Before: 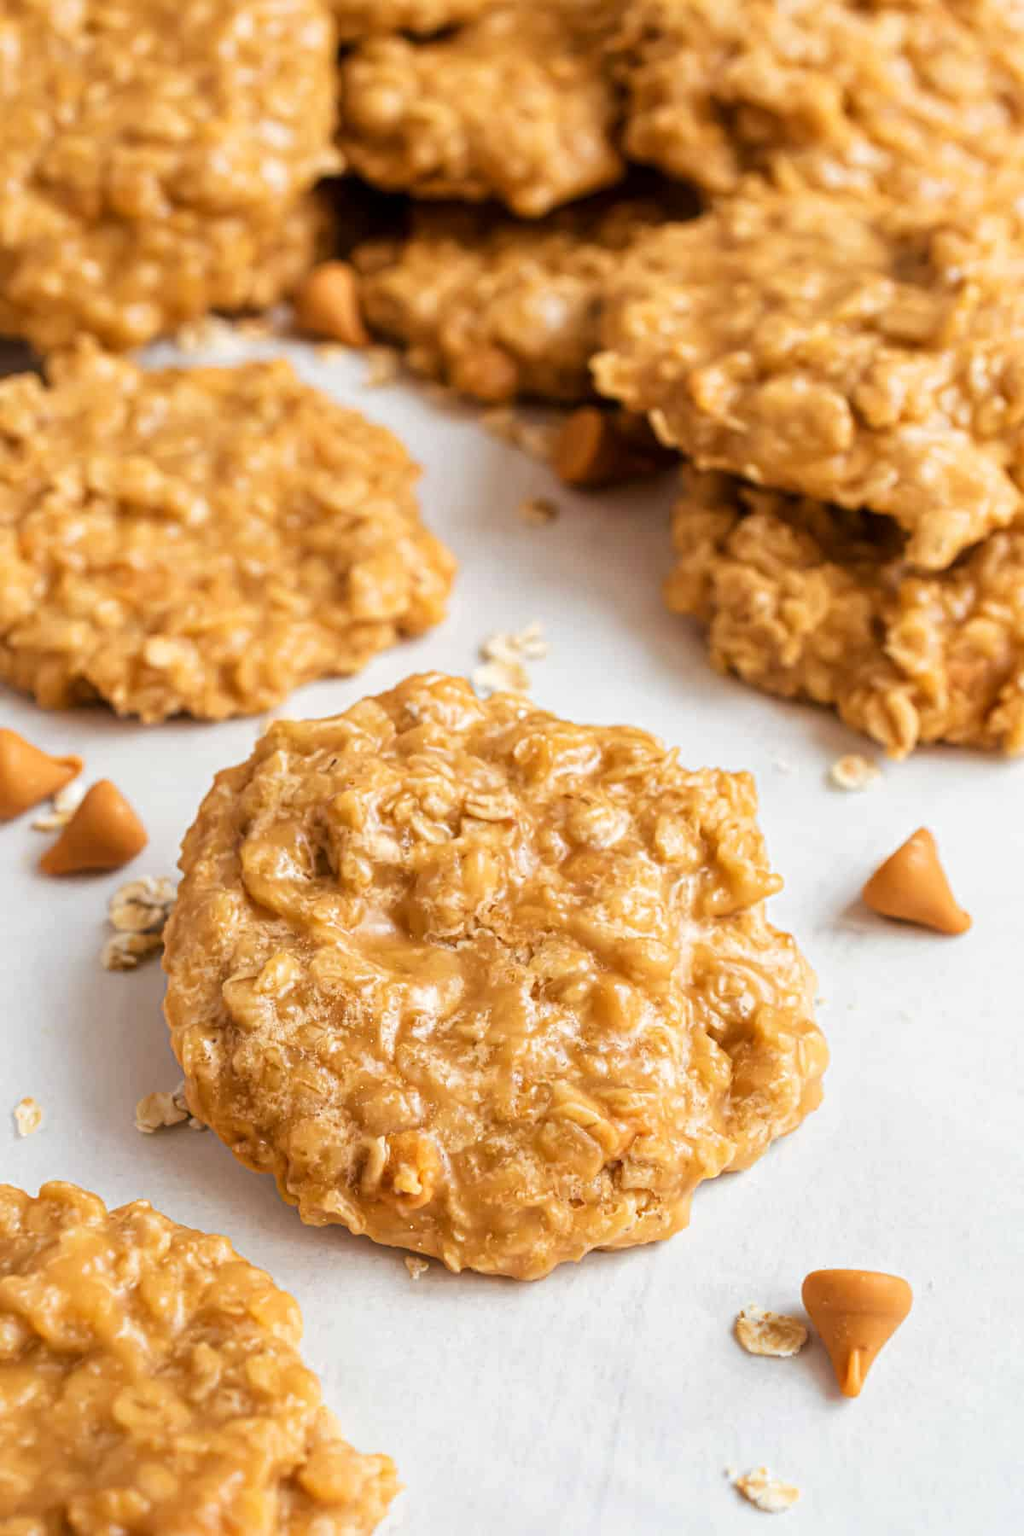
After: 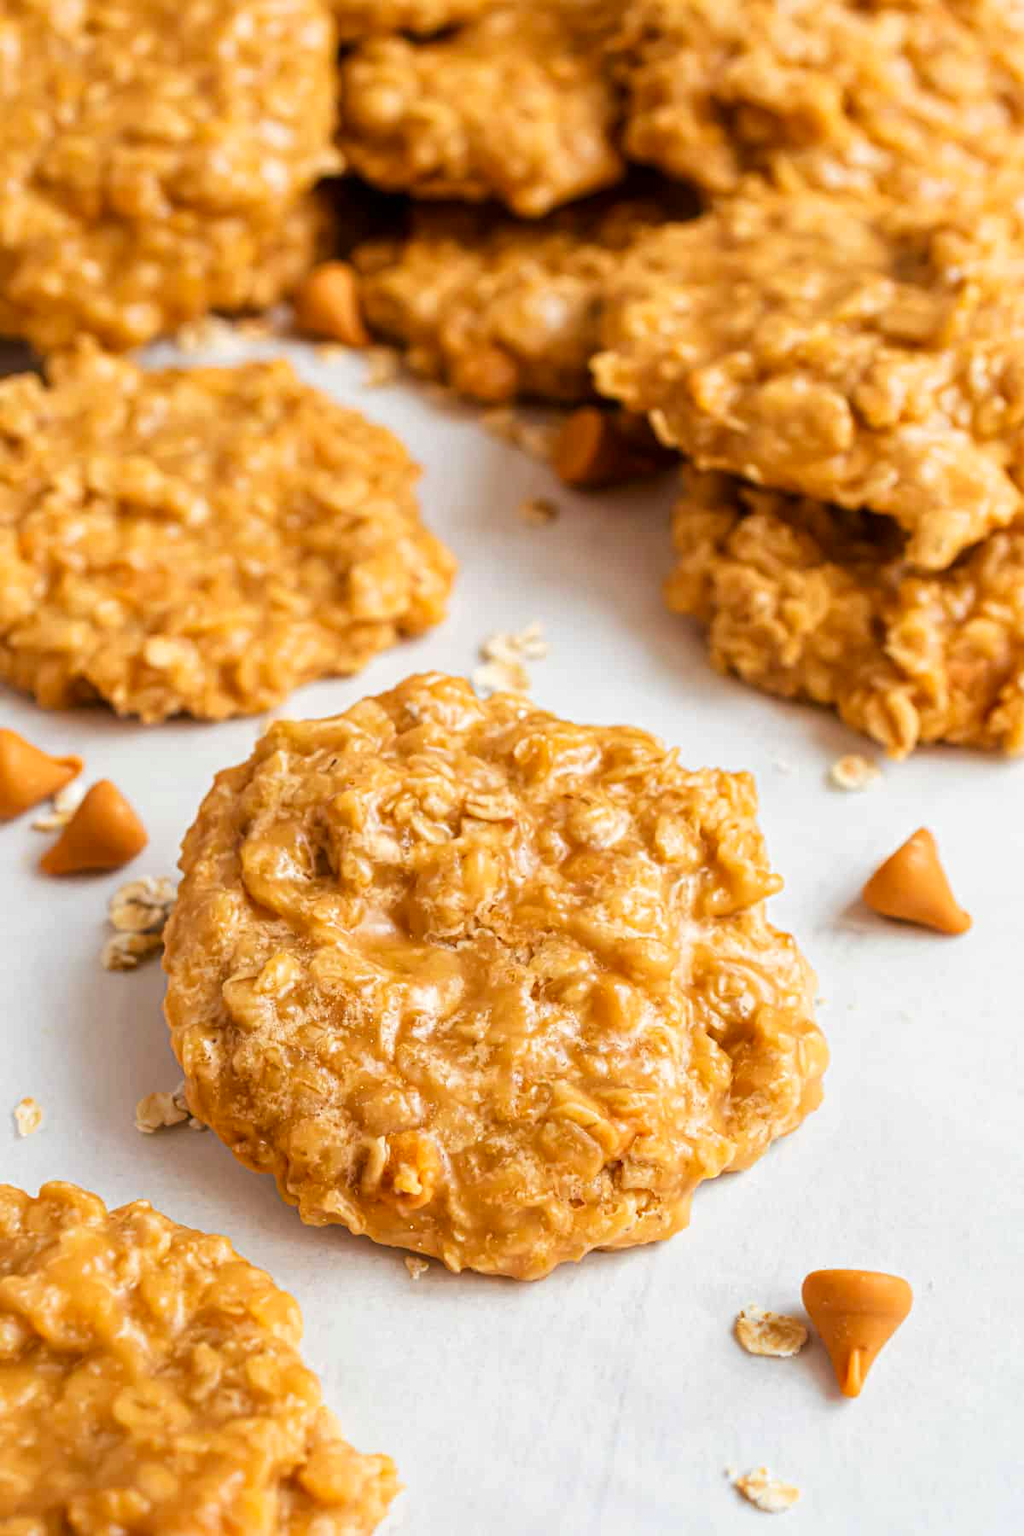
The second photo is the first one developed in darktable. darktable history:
contrast brightness saturation: contrast 0.036, saturation 0.16
